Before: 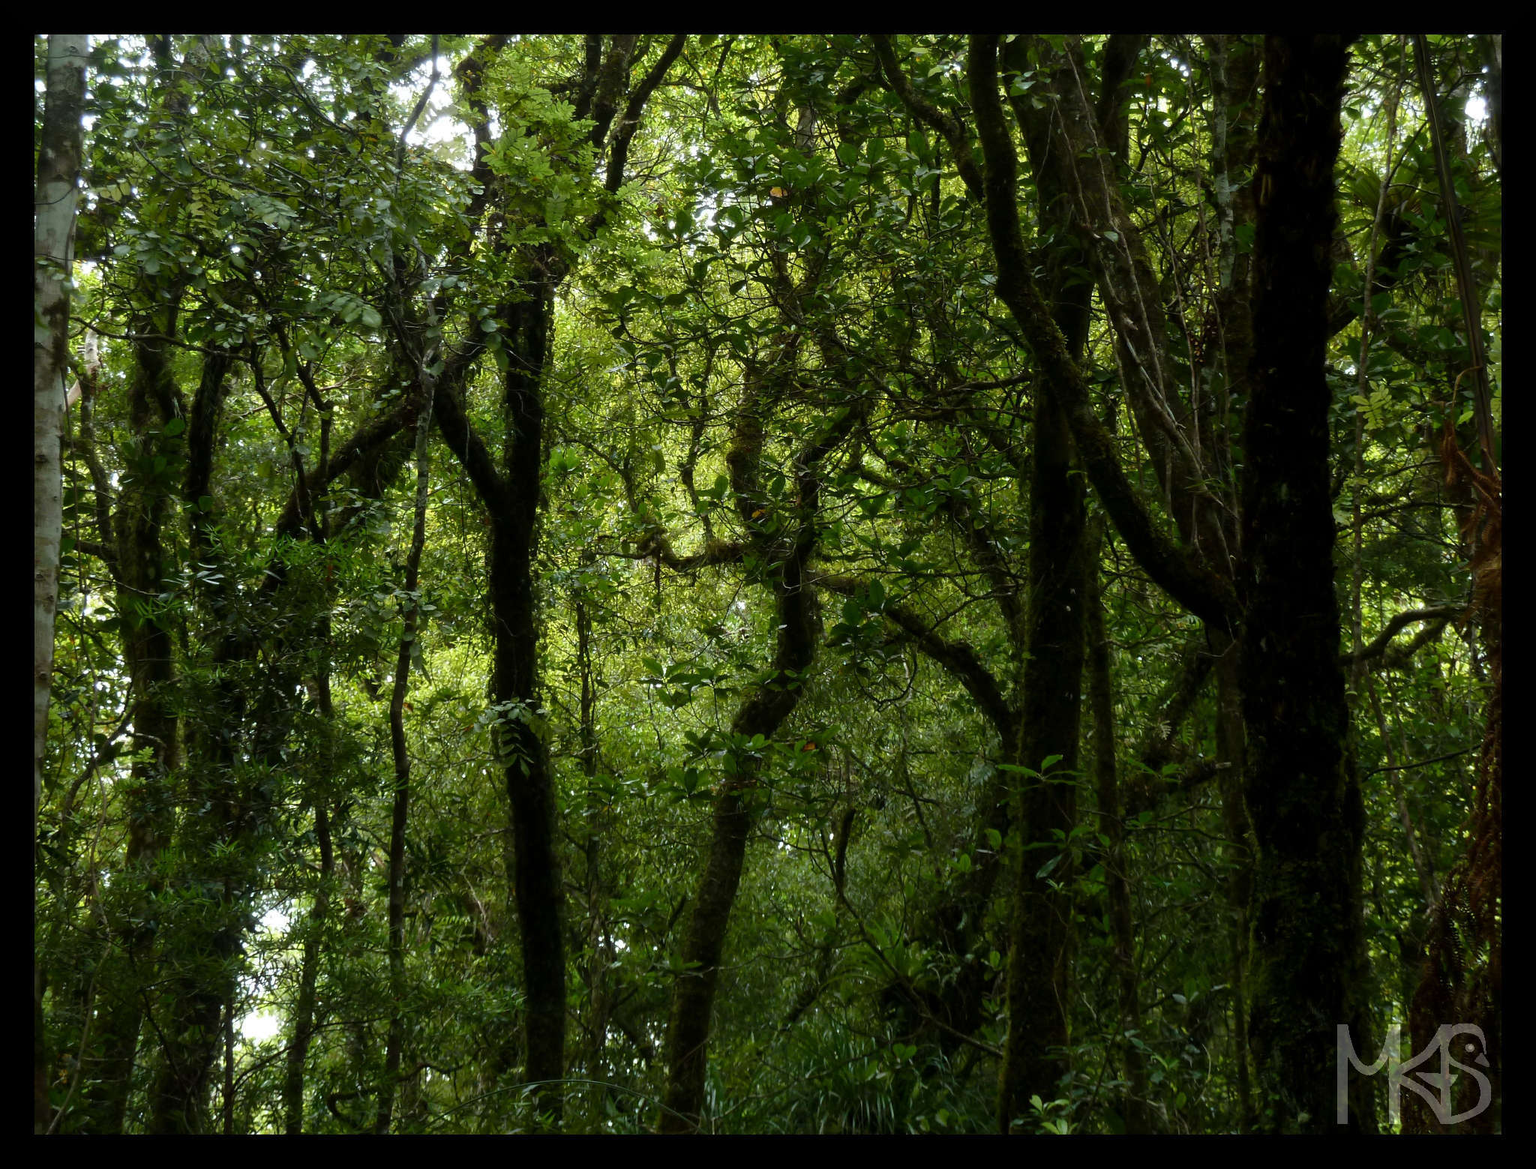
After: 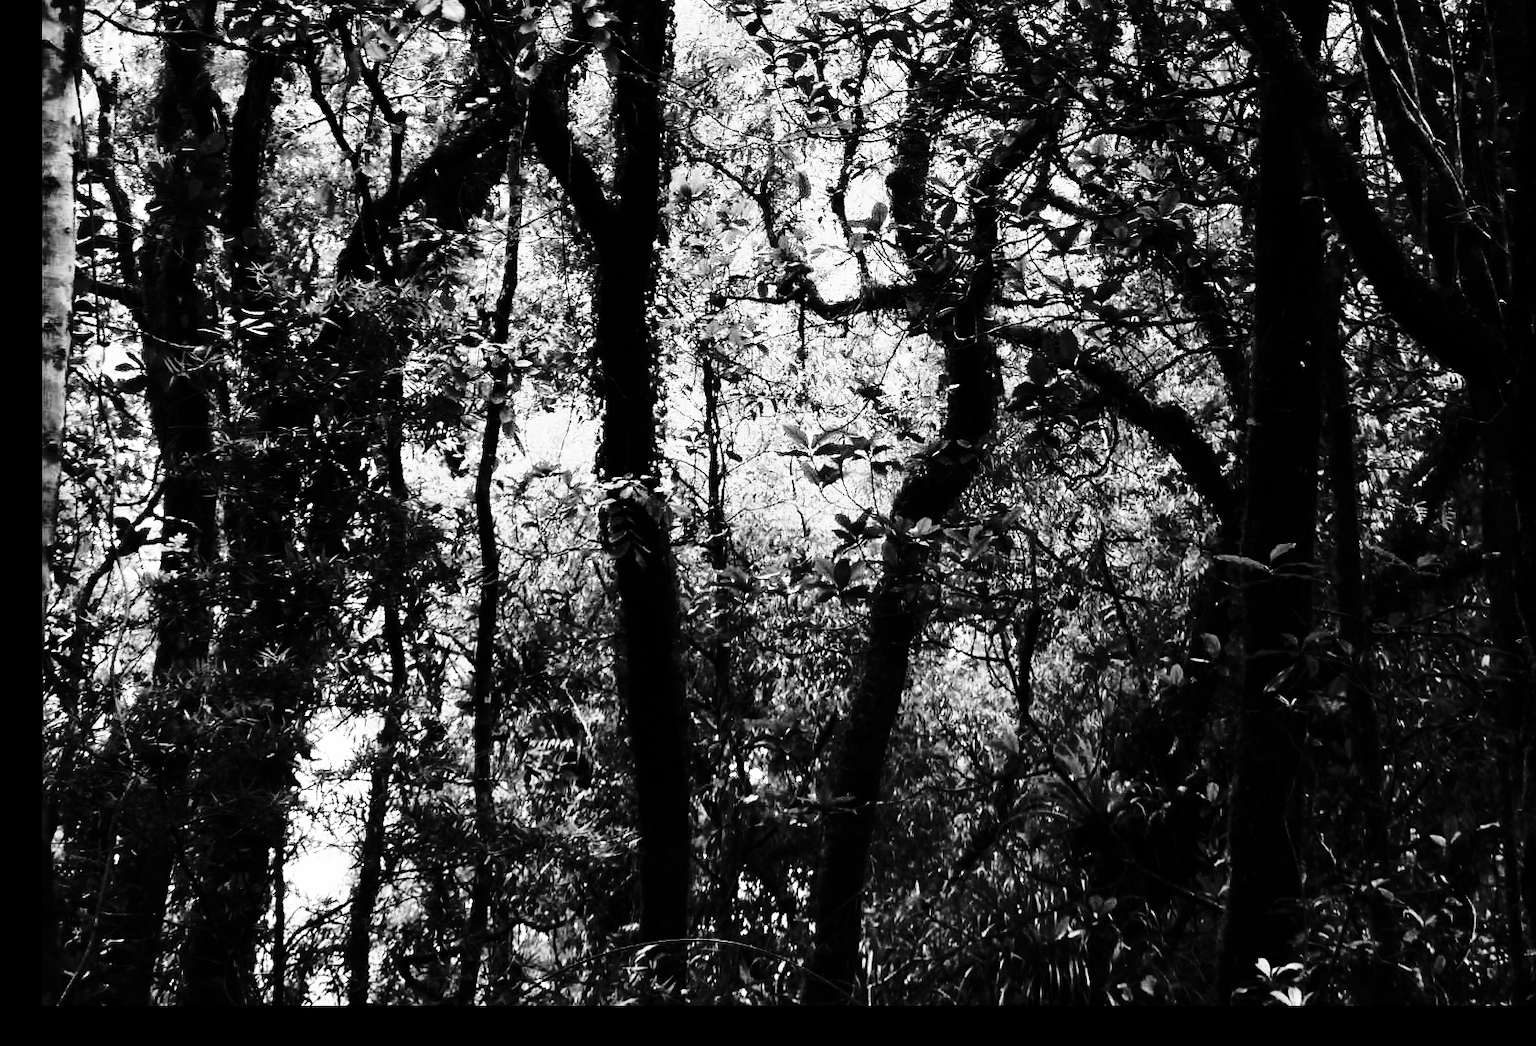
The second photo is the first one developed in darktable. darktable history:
monochrome: a 2.21, b -1.33, size 2.2
rgb curve: curves: ch0 [(0, 0) (0.21, 0.15) (0.24, 0.21) (0.5, 0.75) (0.75, 0.96) (0.89, 0.99) (1, 1)]; ch1 [(0, 0.02) (0.21, 0.13) (0.25, 0.2) (0.5, 0.67) (0.75, 0.9) (0.89, 0.97) (1, 1)]; ch2 [(0, 0.02) (0.21, 0.13) (0.25, 0.2) (0.5, 0.67) (0.75, 0.9) (0.89, 0.97) (1, 1)], compensate middle gray true
base curve: curves: ch0 [(0, 0) (0.04, 0.03) (0.133, 0.232) (0.448, 0.748) (0.843, 0.968) (1, 1)], preserve colors none
crop: top 26.531%, right 17.959%
